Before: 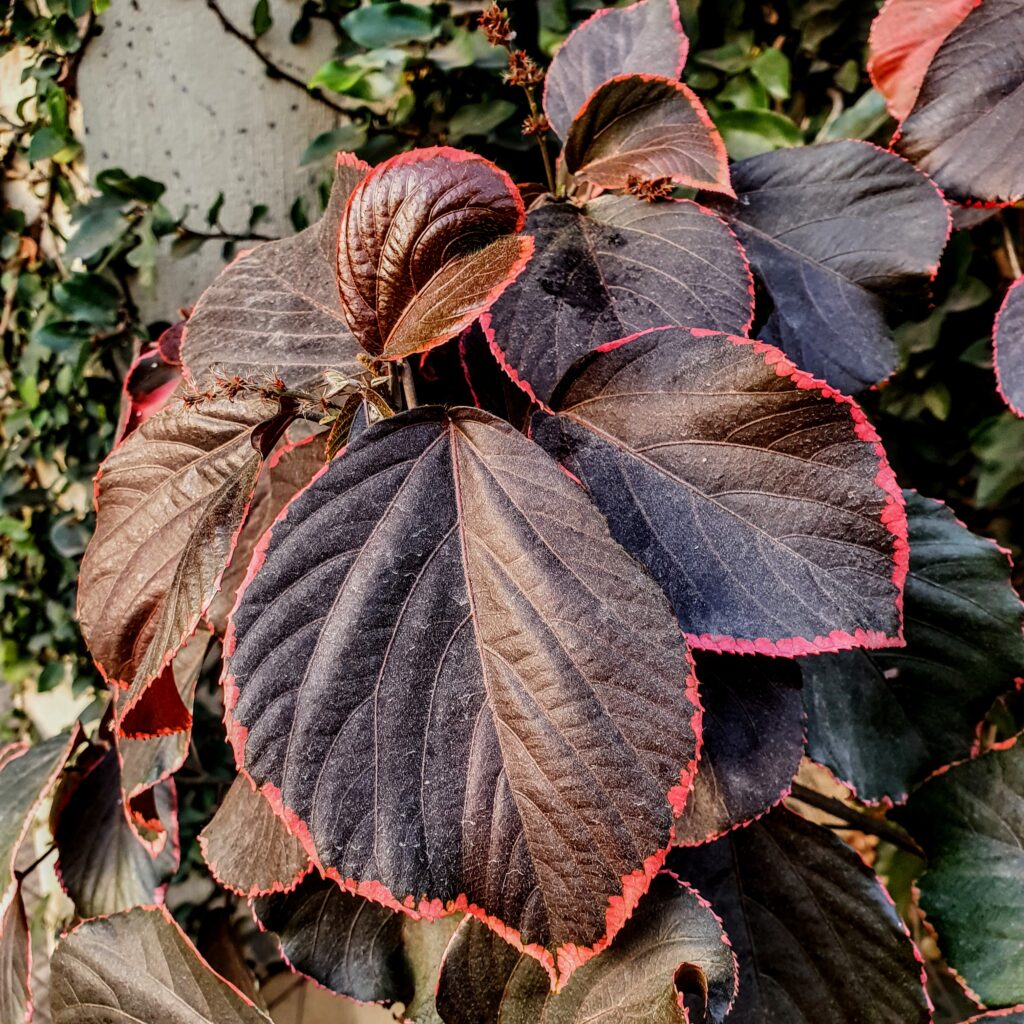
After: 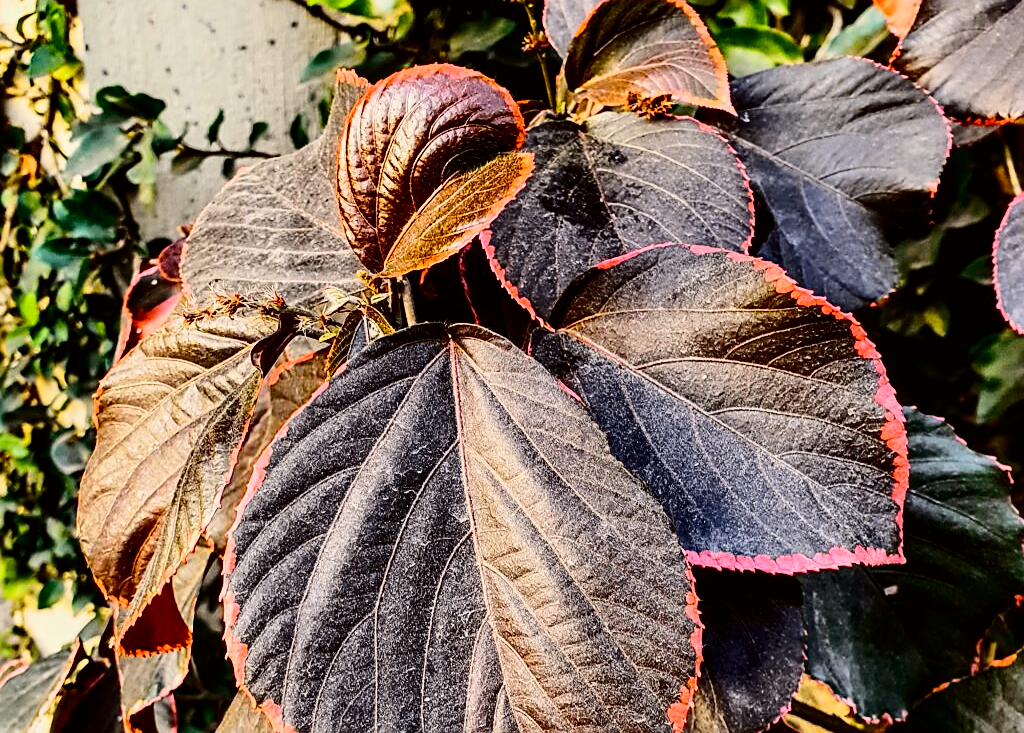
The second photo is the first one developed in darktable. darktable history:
shadows and highlights: shadows -30.46, highlights 29.61, highlights color adjustment 73.82%
crop and rotate: top 8.183%, bottom 20.2%
tone curve: curves: ch0 [(0, 0) (0.104, 0.068) (0.236, 0.227) (0.46, 0.576) (0.657, 0.796) (0.861, 0.932) (1, 0.981)]; ch1 [(0, 0) (0.353, 0.344) (0.434, 0.382) (0.479, 0.476) (0.502, 0.504) (0.544, 0.534) (0.57, 0.57) (0.586, 0.603) (0.618, 0.631) (0.657, 0.679) (1, 1)]; ch2 [(0, 0) (0.34, 0.314) (0.434, 0.43) (0.5, 0.511) (0.528, 0.545) (0.557, 0.573) (0.573, 0.618) (0.628, 0.751) (1, 1)], color space Lab, independent channels, preserve colors none
sharpen: on, module defaults
